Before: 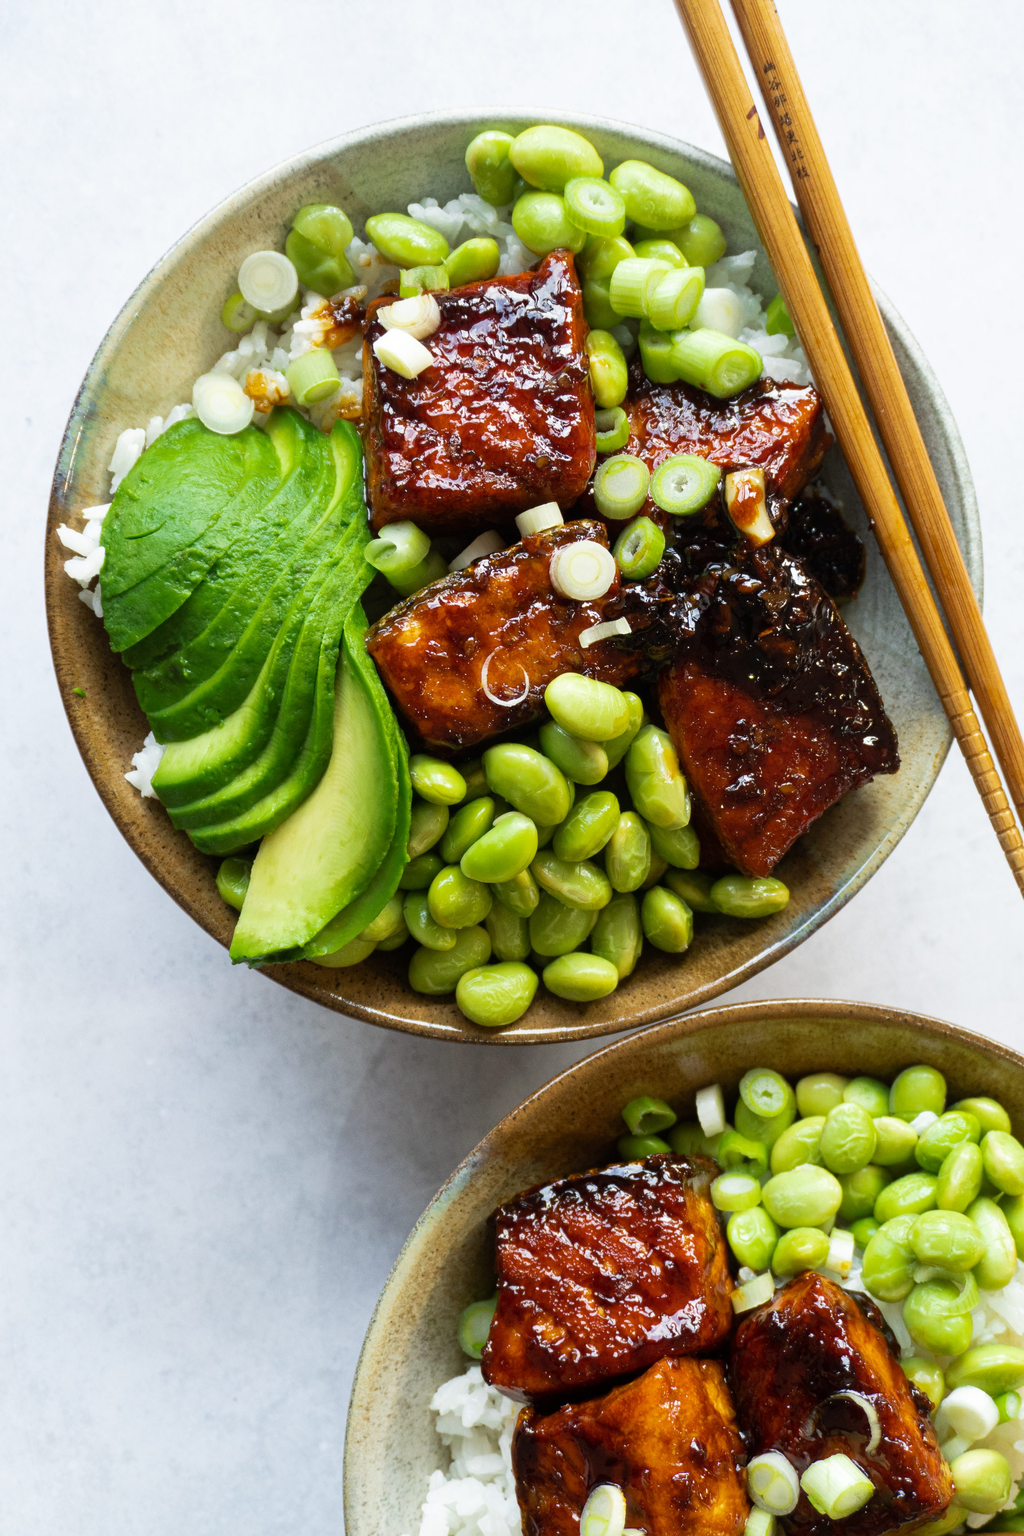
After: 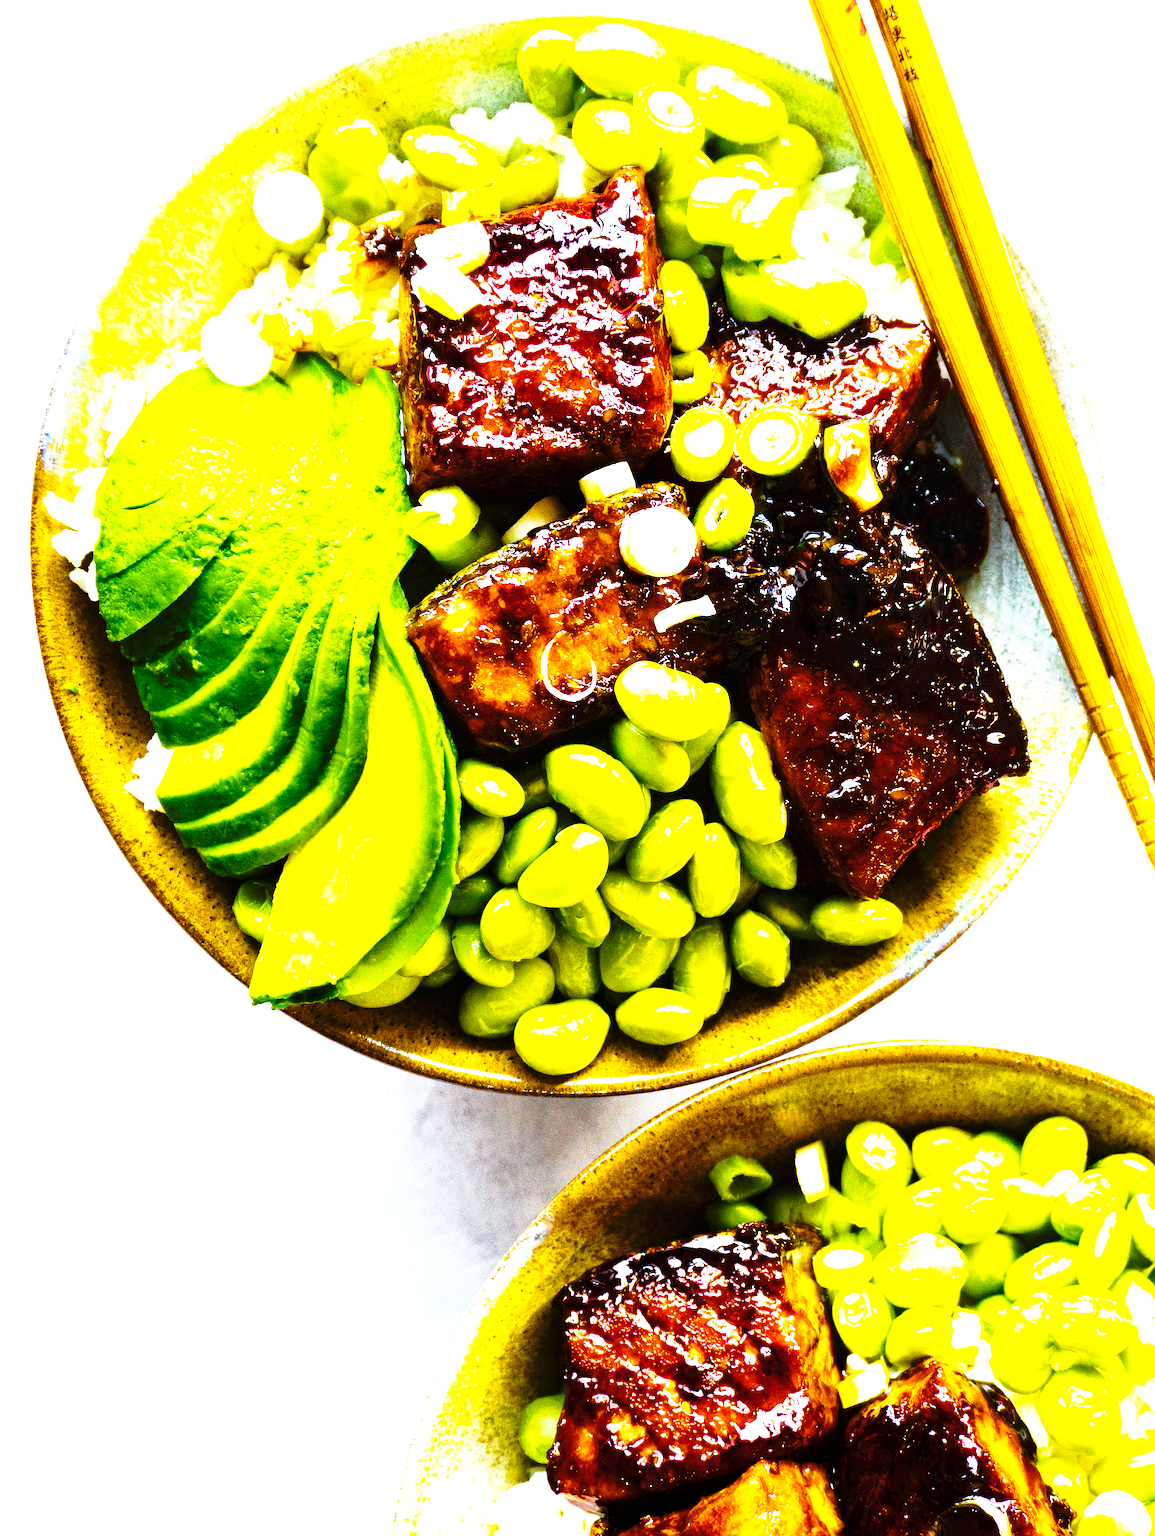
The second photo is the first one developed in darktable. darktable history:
color balance rgb: linear chroma grading › global chroma 20%, perceptual saturation grading › global saturation 65%, perceptual saturation grading › highlights 60%, perceptual saturation grading › mid-tones 50%, perceptual saturation grading › shadows 50%, perceptual brilliance grading › global brilliance 30%, perceptual brilliance grading › highlights 50%, perceptual brilliance grading › mid-tones 50%, perceptual brilliance grading › shadows -22%, global vibrance 20%
exposure: exposure 0.15 EV, compensate highlight preservation false
contrast brightness saturation: saturation -0.17
base curve: curves: ch0 [(0, 0) (0.04, 0.03) (0.133, 0.232) (0.448, 0.748) (0.843, 0.968) (1, 1)], preserve colors none
rotate and perspective: rotation -0.45°, automatic cropping original format, crop left 0.008, crop right 0.992, crop top 0.012, crop bottom 0.988
sharpen: radius 1.272, amount 0.305, threshold 0
crop: left 1.507%, top 6.147%, right 1.379%, bottom 6.637%
white balance: red 0.983, blue 1.036
